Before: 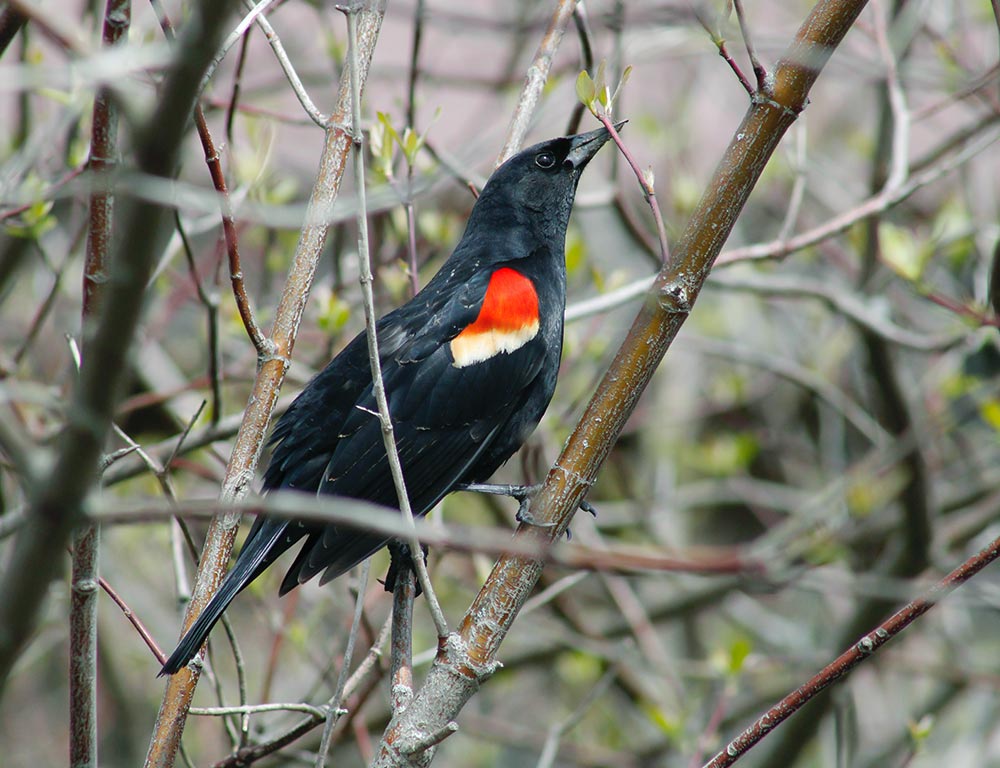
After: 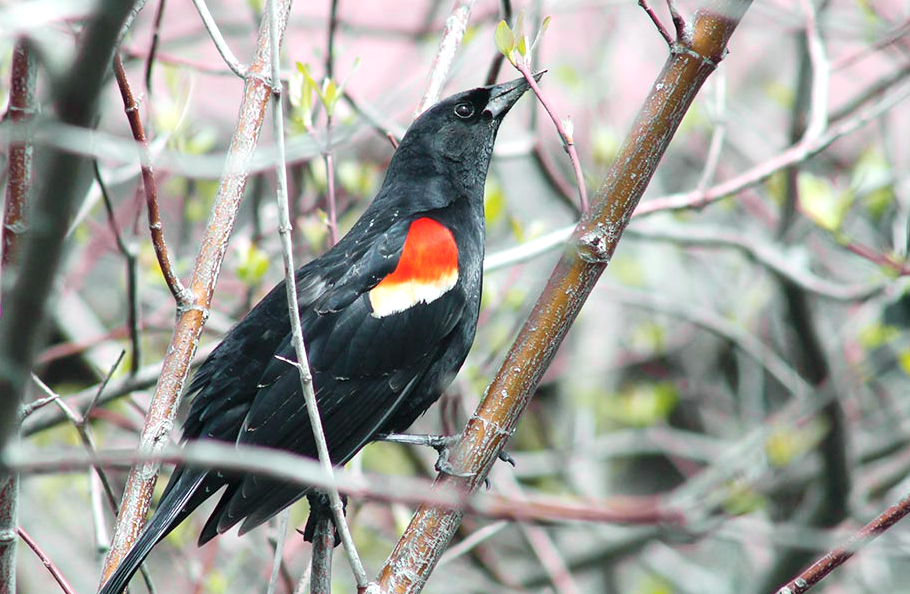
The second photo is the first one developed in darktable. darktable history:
exposure: exposure 0.781 EV, compensate highlight preservation false
tone curve: curves: ch0 [(0, 0) (0.822, 0.825) (0.994, 0.955)]; ch1 [(0, 0) (0.226, 0.261) (0.383, 0.397) (0.46, 0.46) (0.498, 0.501) (0.524, 0.543) (0.578, 0.575) (1, 1)]; ch2 [(0, 0) (0.438, 0.456) (0.5, 0.495) (0.547, 0.515) (0.597, 0.58) (0.629, 0.603) (1, 1)], color space Lab, independent channels, preserve colors none
crop: left 8.155%, top 6.611%, bottom 15.385%
